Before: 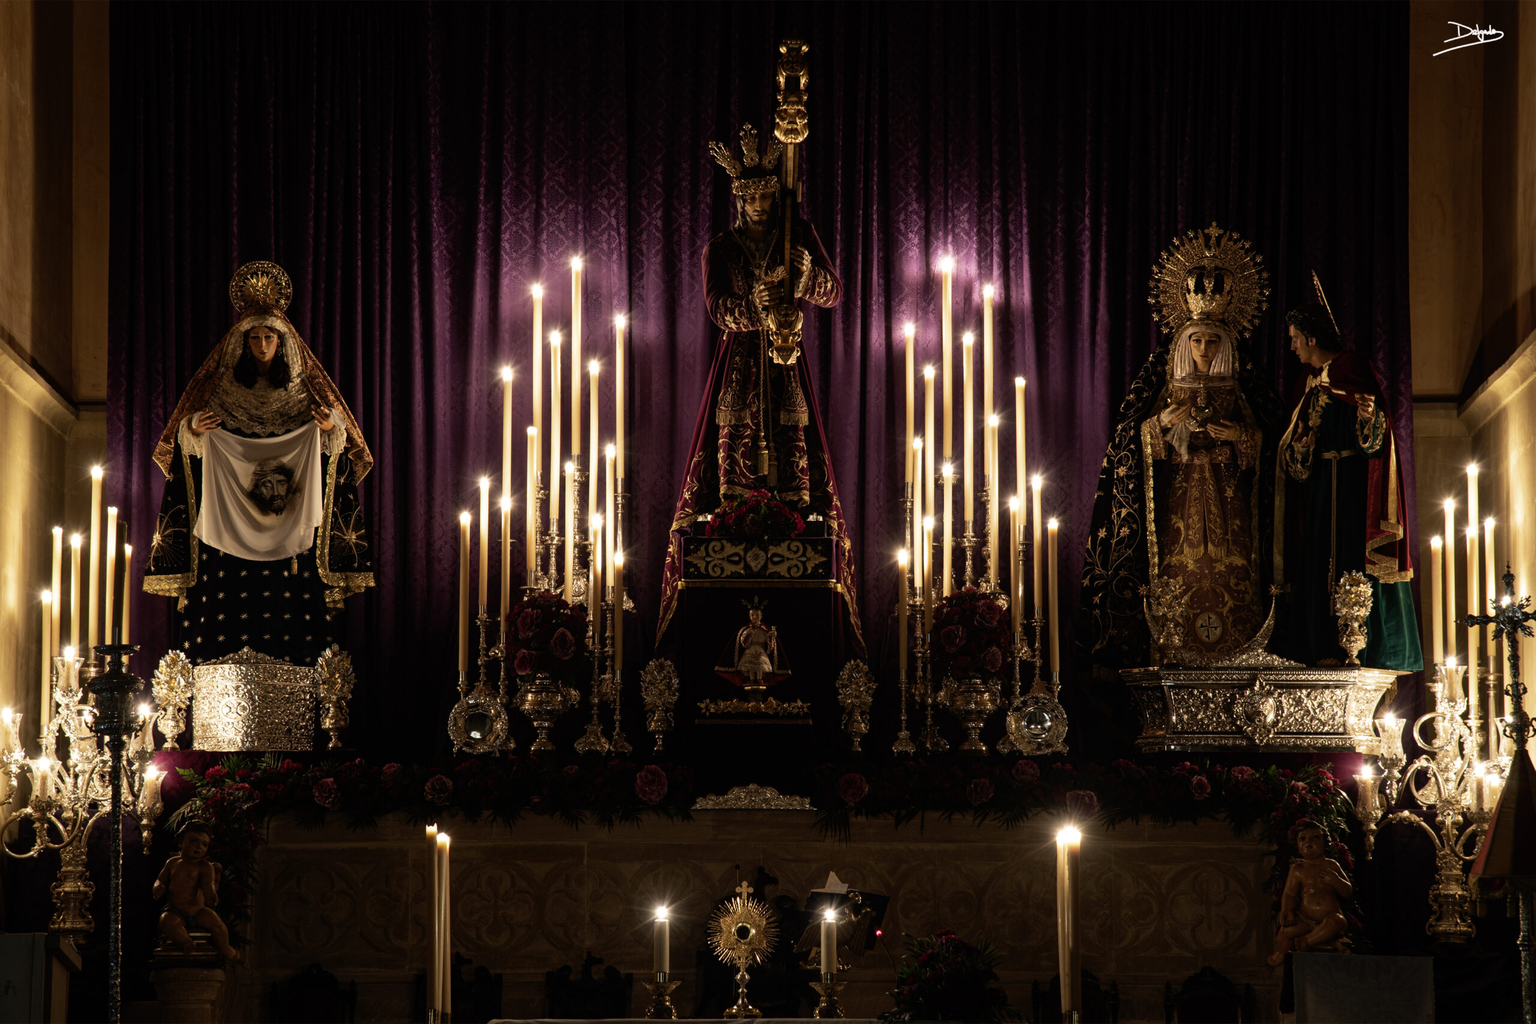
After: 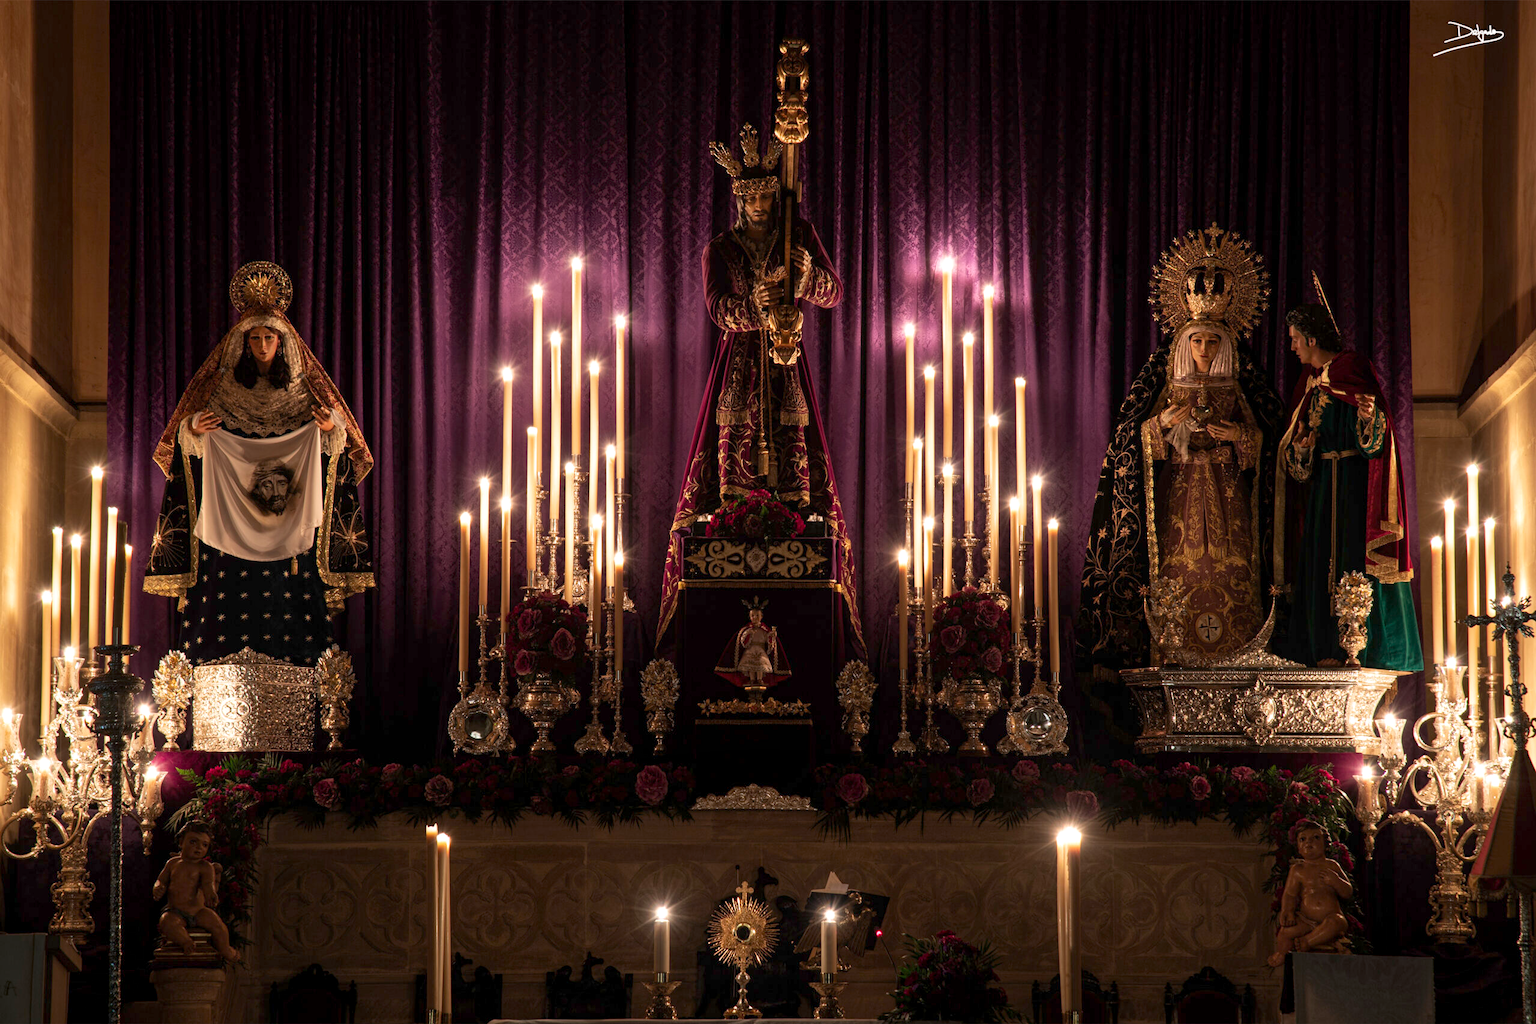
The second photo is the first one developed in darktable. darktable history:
exposure: compensate highlight preservation false
local contrast: highlights 100%, shadows 100%, detail 120%, midtone range 0.2
